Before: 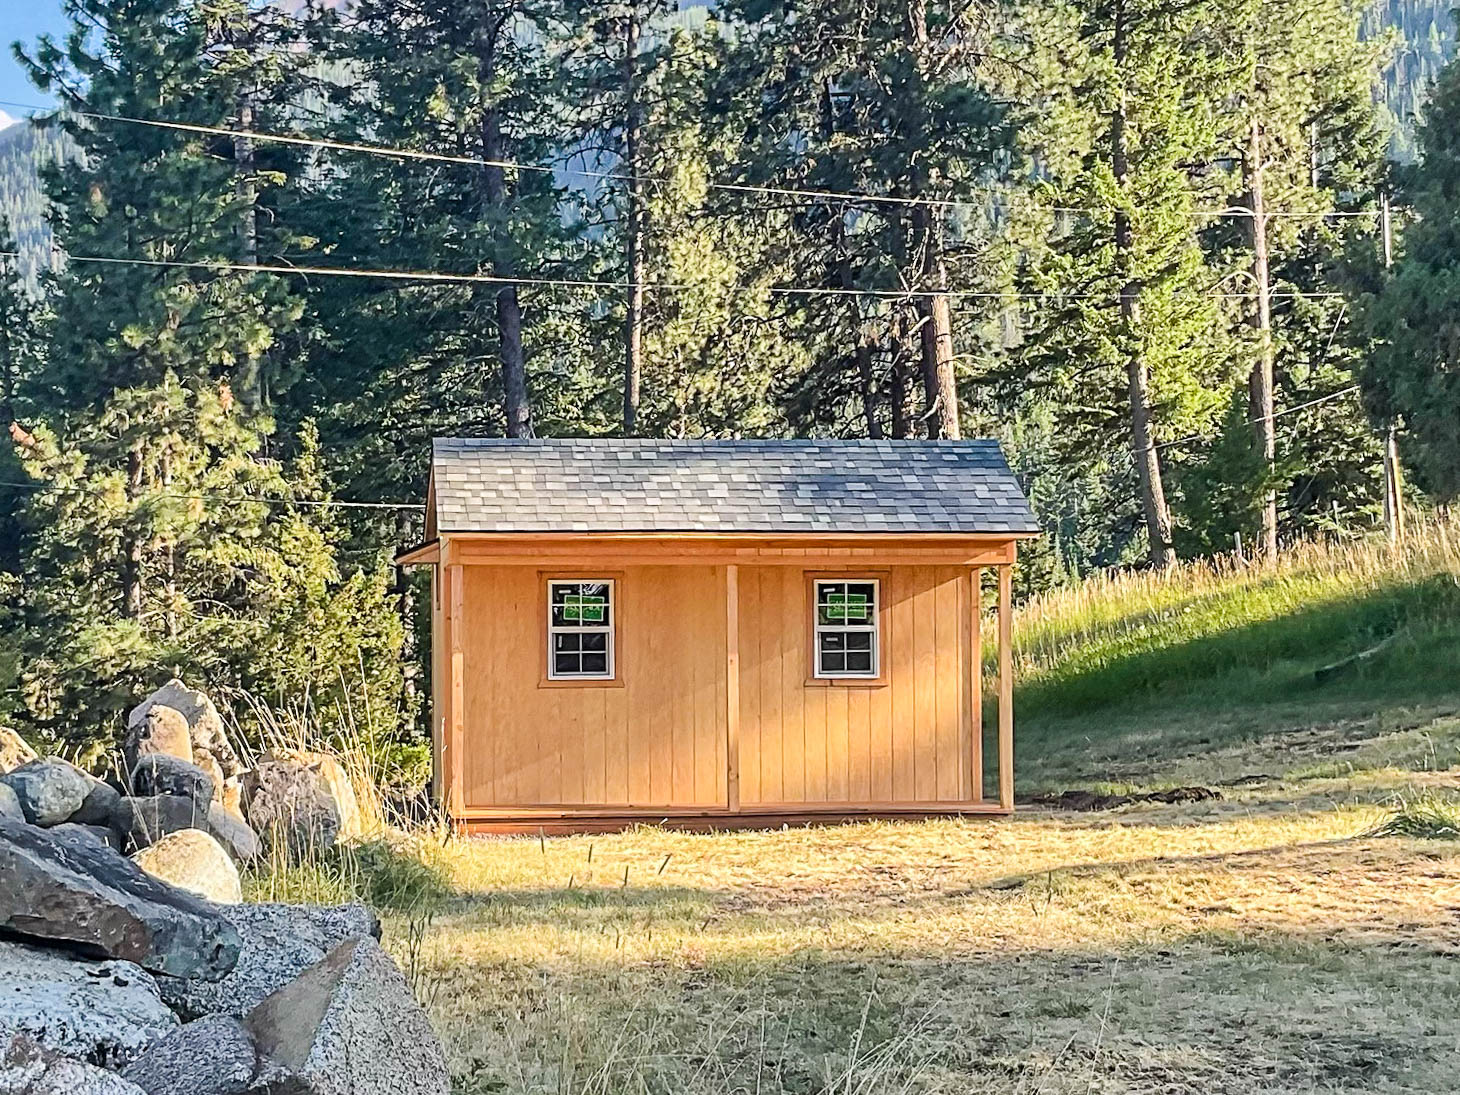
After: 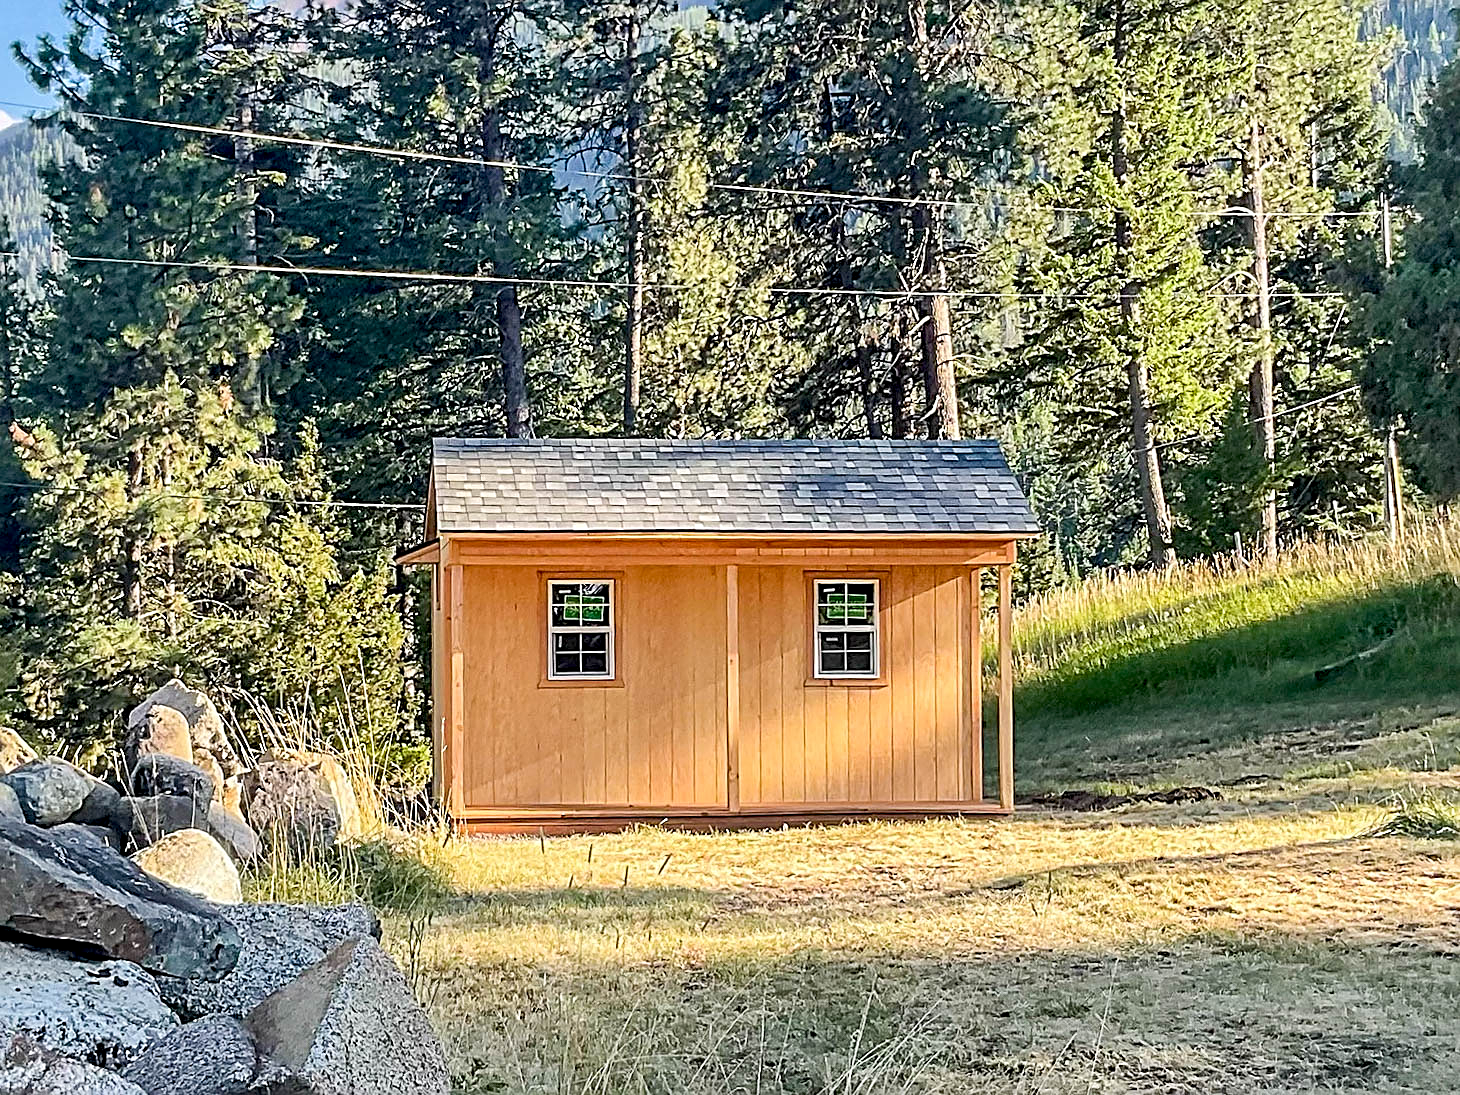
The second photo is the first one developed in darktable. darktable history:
exposure: black level correction 0.01, exposure 0.014 EV, compensate highlight preservation false
sharpen: on, module defaults
